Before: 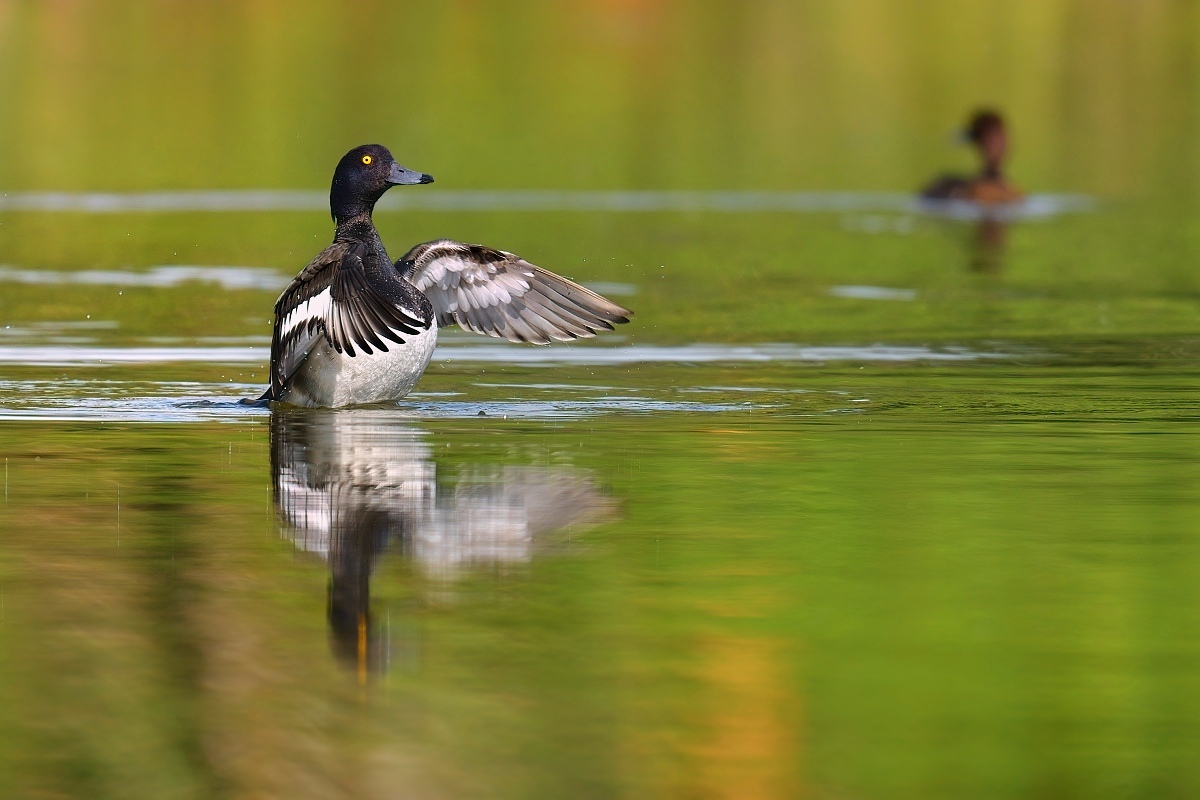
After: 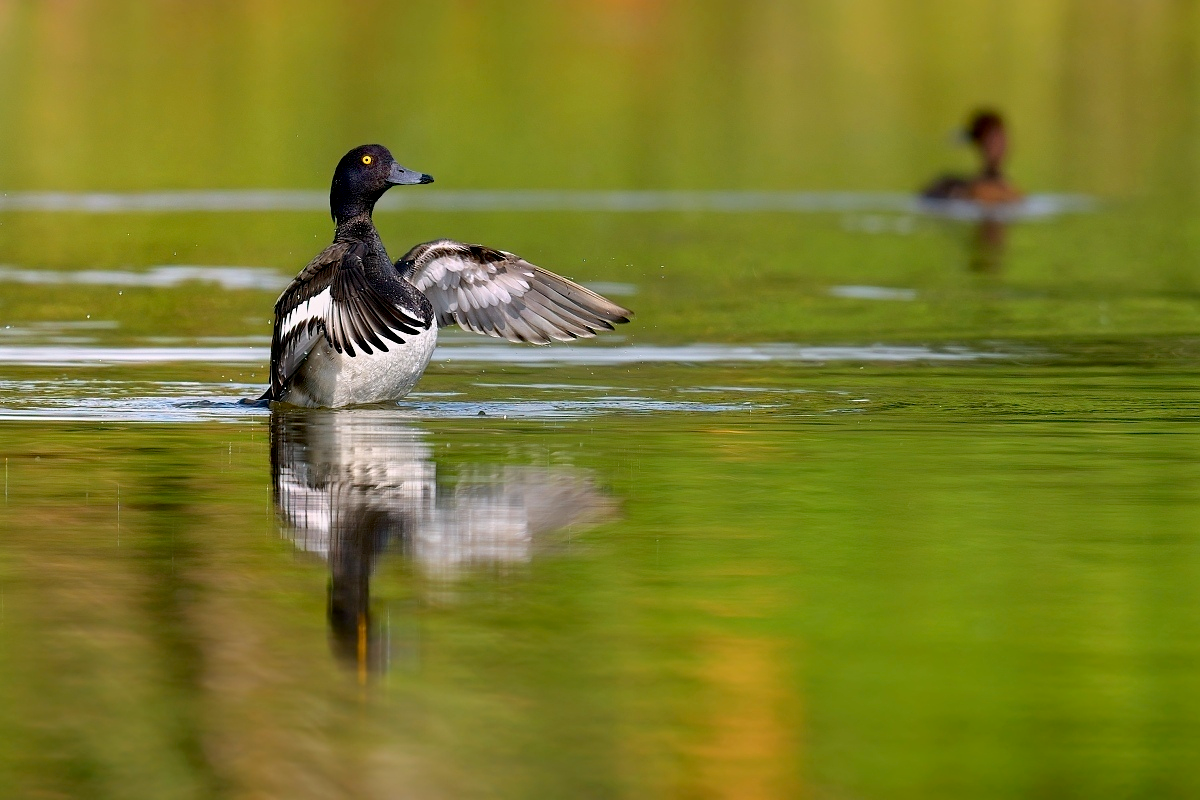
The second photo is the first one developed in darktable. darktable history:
exposure: black level correction 0.009, exposure 0.015 EV, compensate exposure bias true, compensate highlight preservation false
